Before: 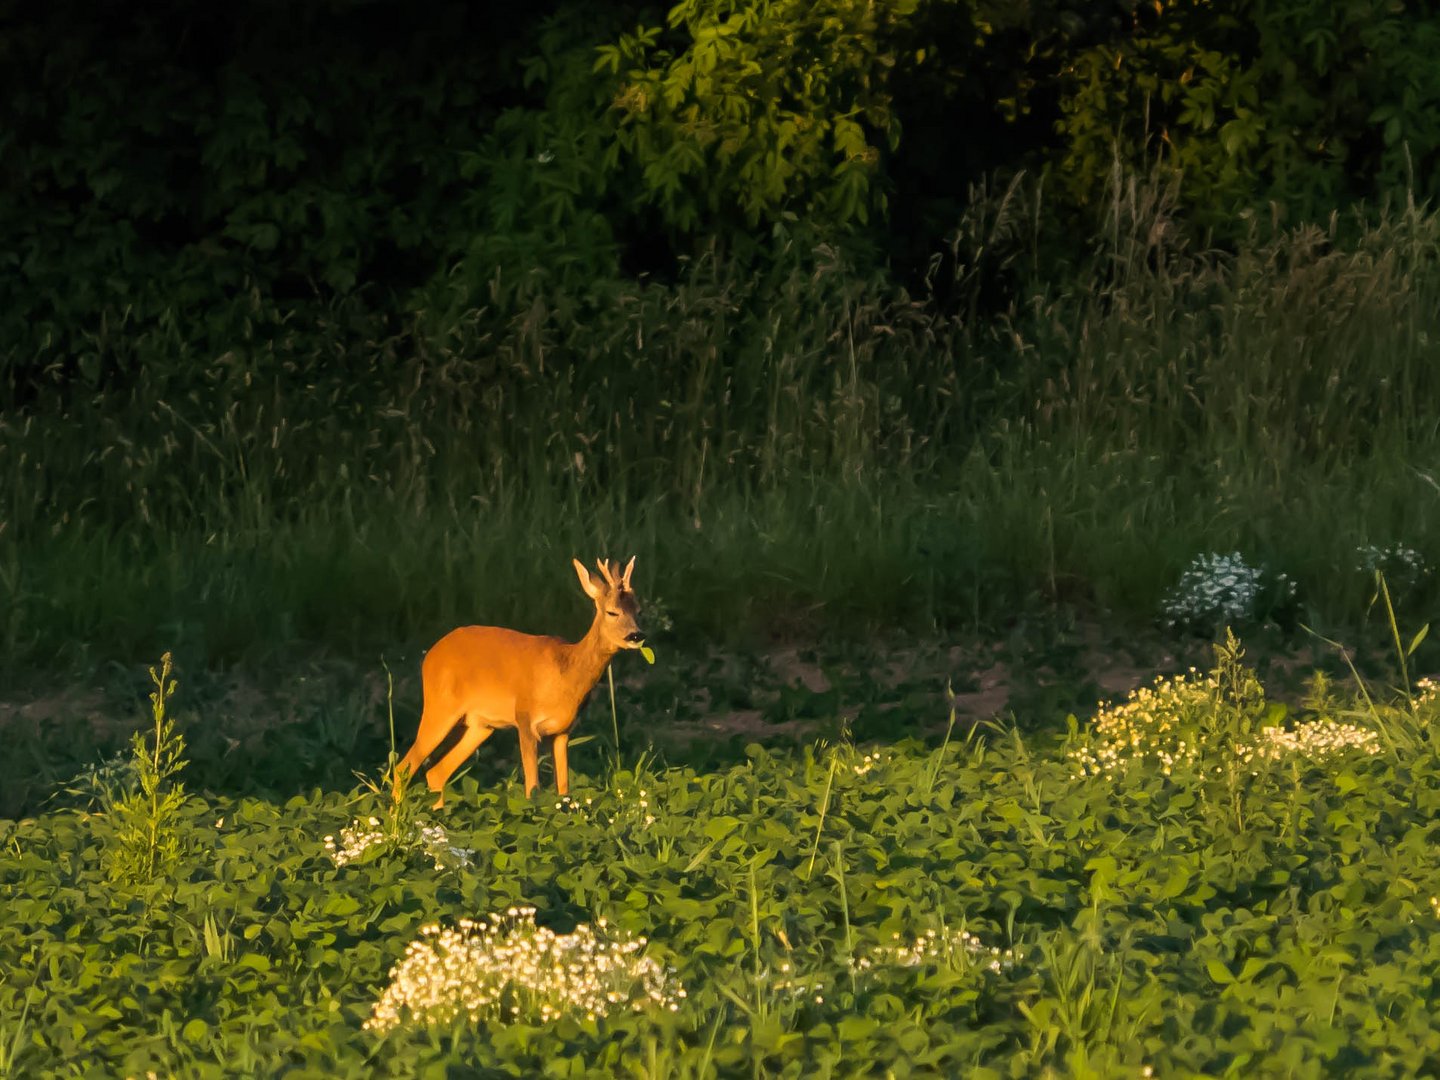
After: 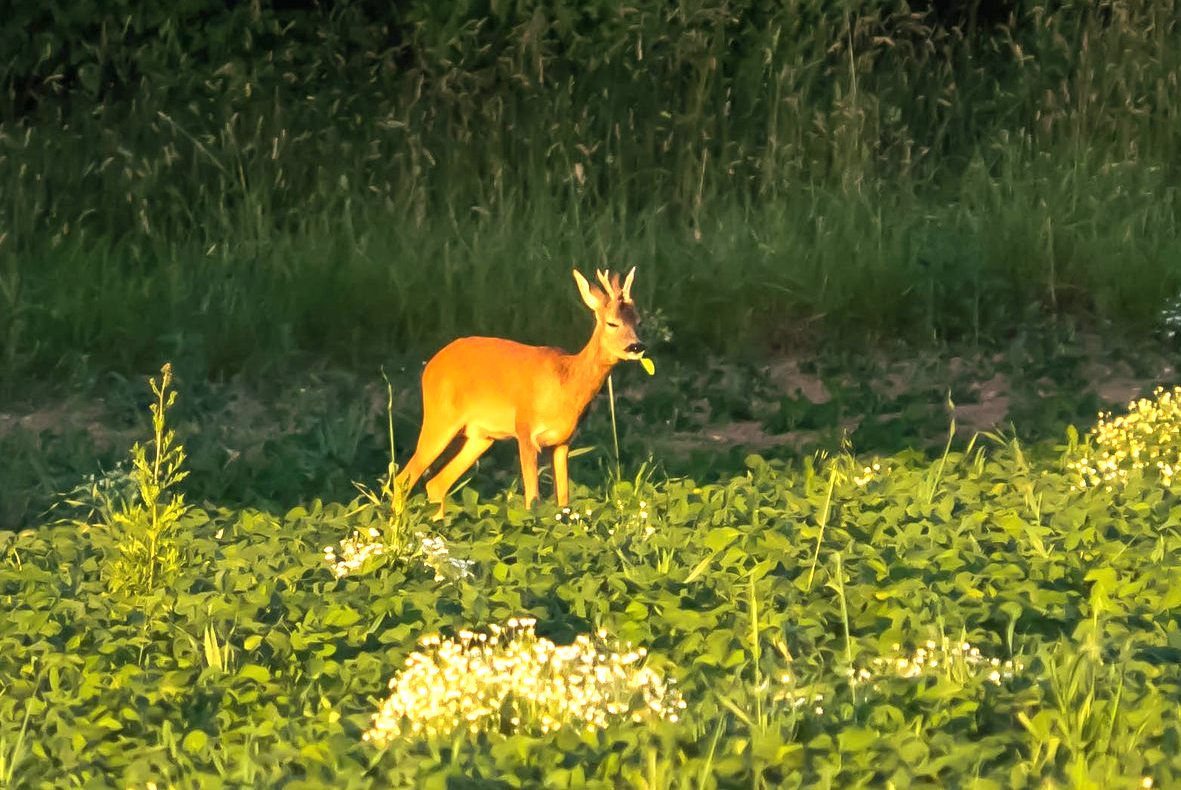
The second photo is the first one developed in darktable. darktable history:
crop: top 26.826%, right 17.937%
exposure: black level correction 0, exposure 1.107 EV, compensate highlight preservation false
